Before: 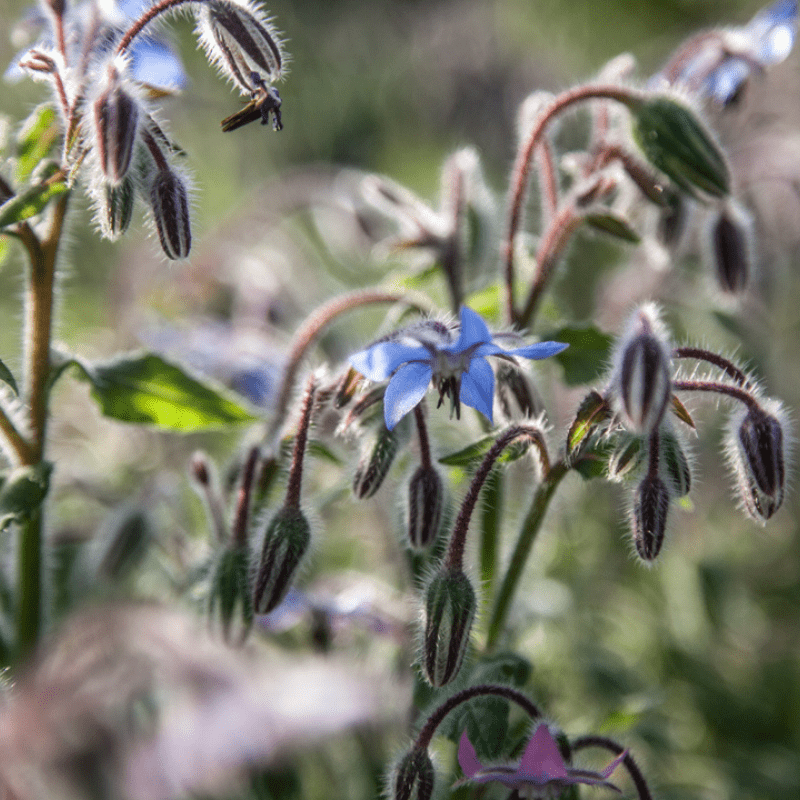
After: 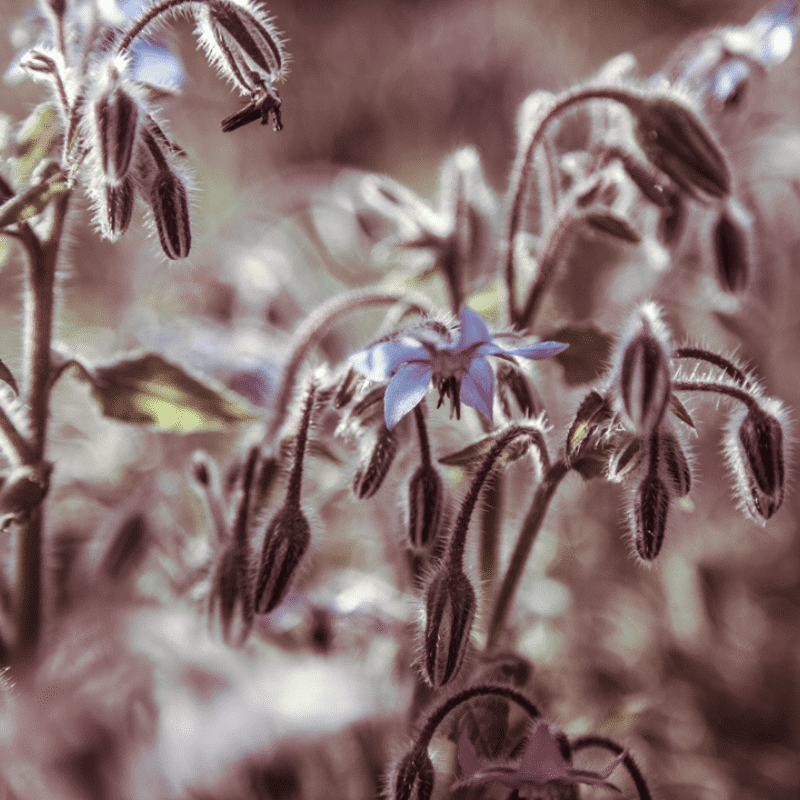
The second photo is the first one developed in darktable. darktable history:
color zones: curves: ch1 [(0.238, 0.163) (0.476, 0.2) (0.733, 0.322) (0.848, 0.134)]
split-toning: on, module defaults
